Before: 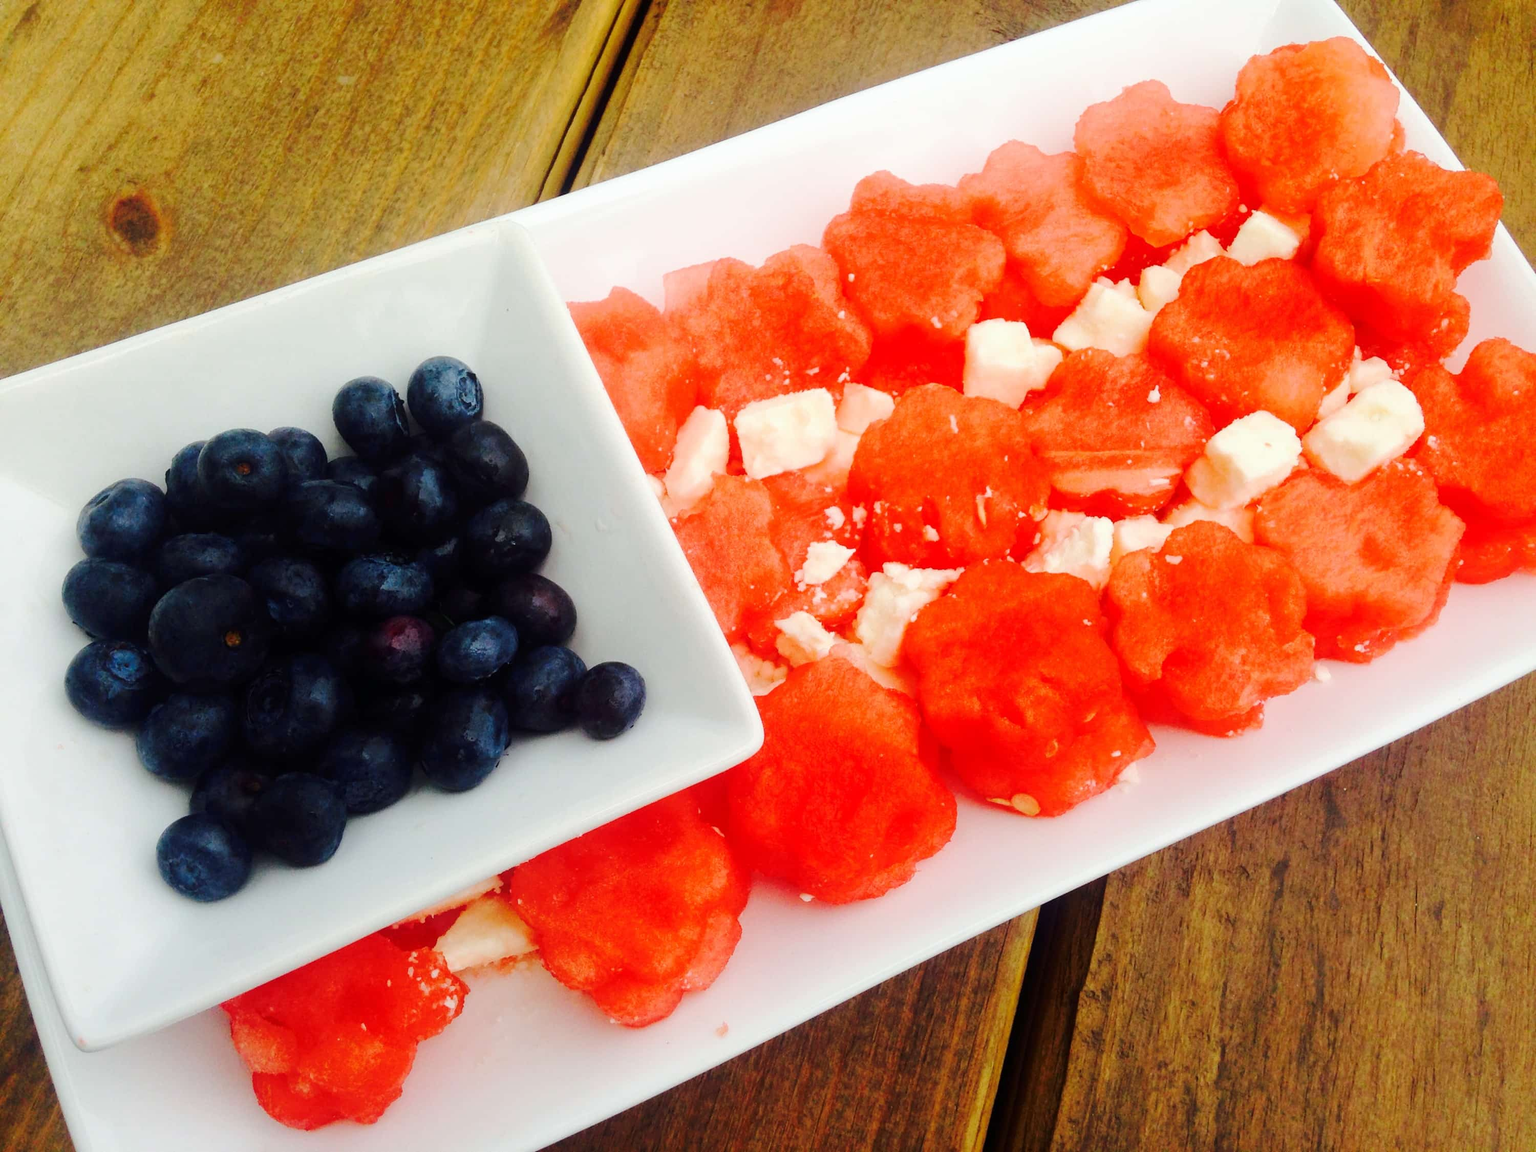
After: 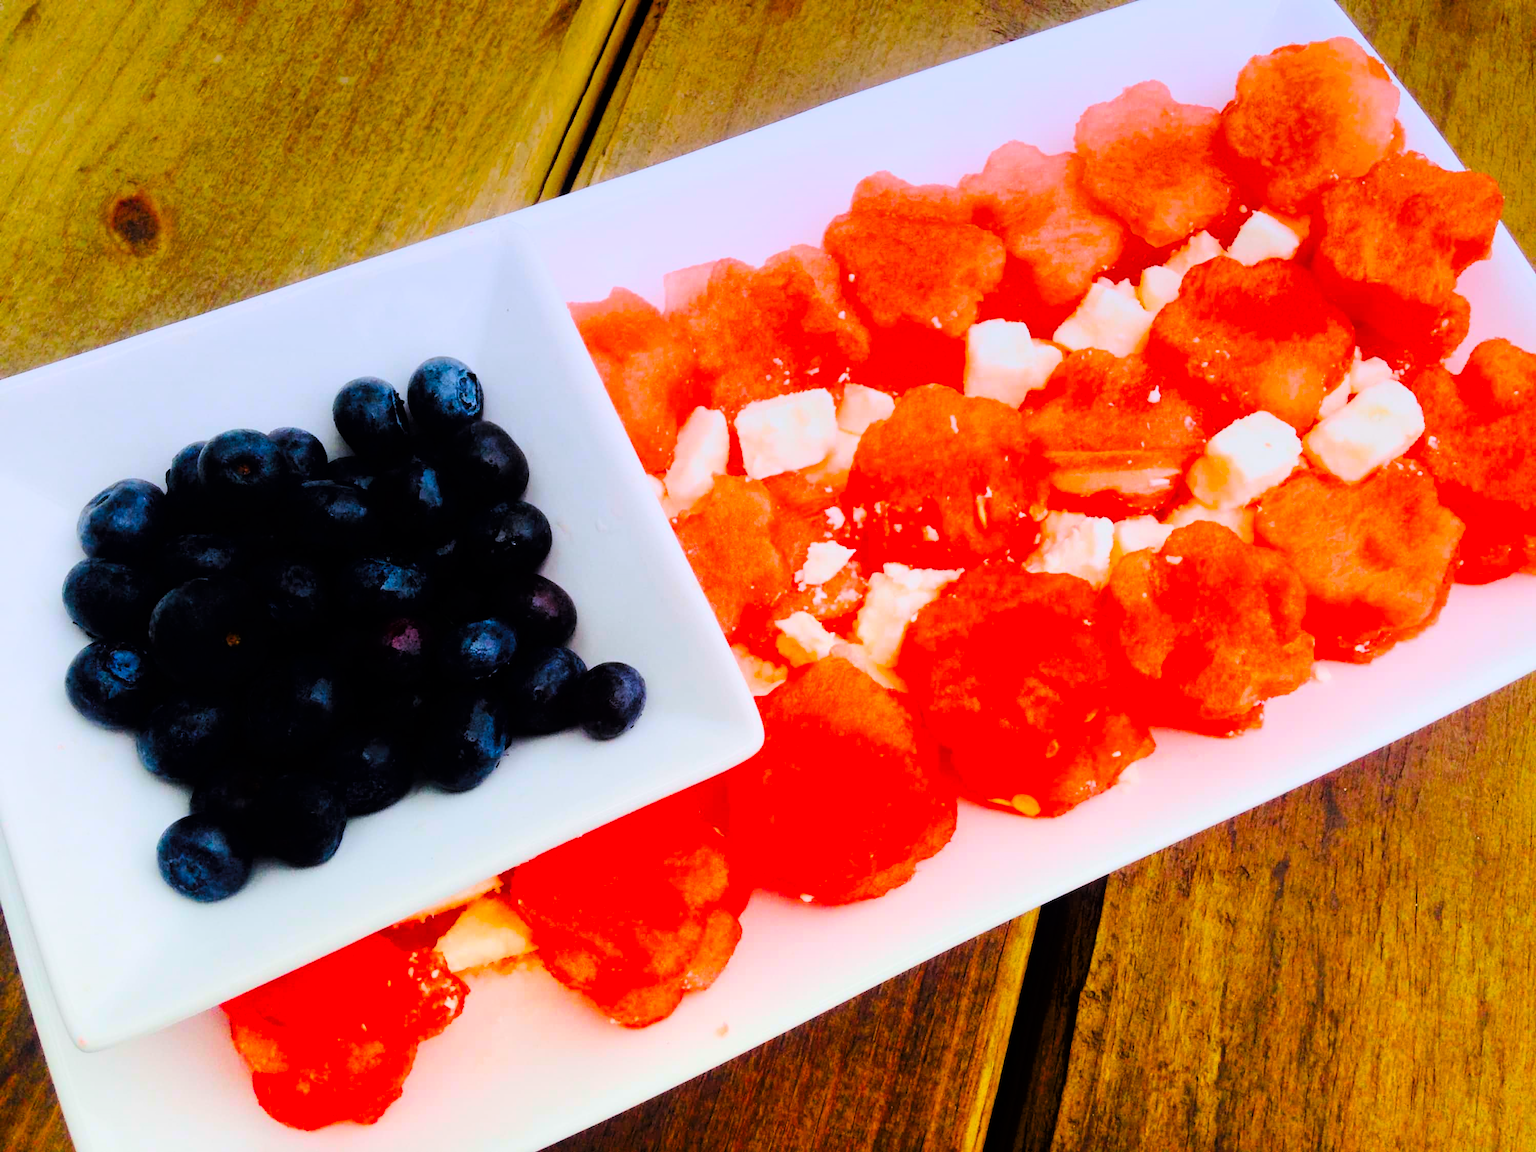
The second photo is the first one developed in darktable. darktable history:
graduated density: hue 238.83°, saturation 50%
color balance rgb: linear chroma grading › global chroma 15%, perceptual saturation grading › global saturation 30%
tone curve: curves: ch0 [(0, 0) (0.082, 0.02) (0.129, 0.078) (0.275, 0.301) (0.67, 0.809) (1, 1)], color space Lab, linked channels, preserve colors none
